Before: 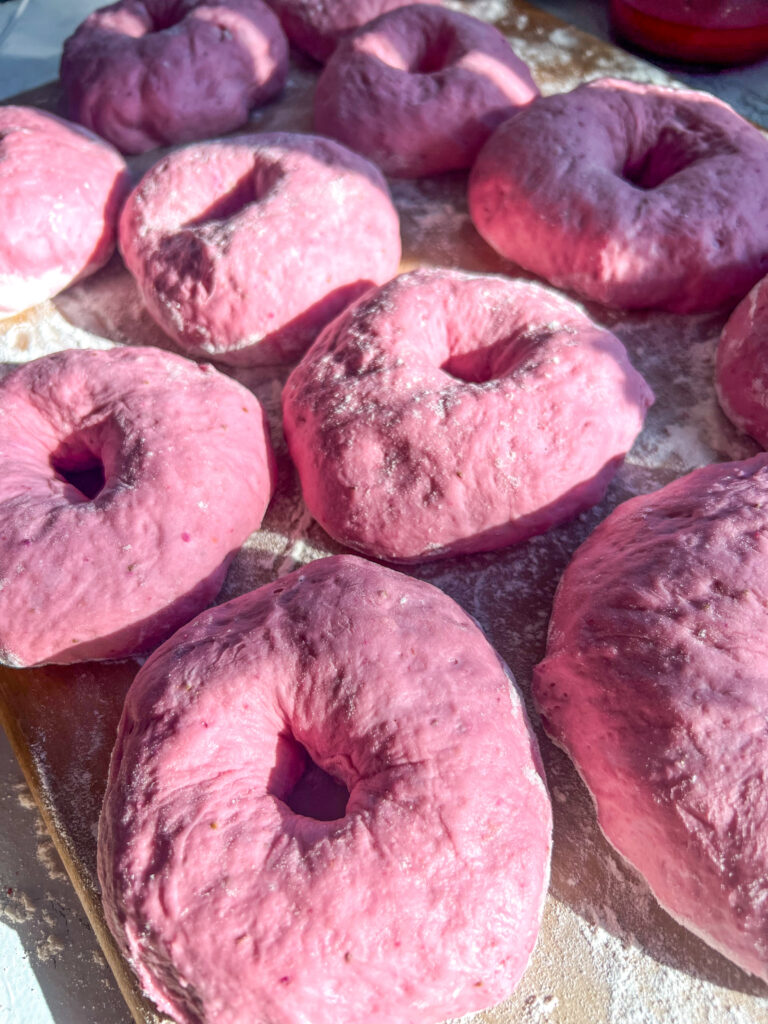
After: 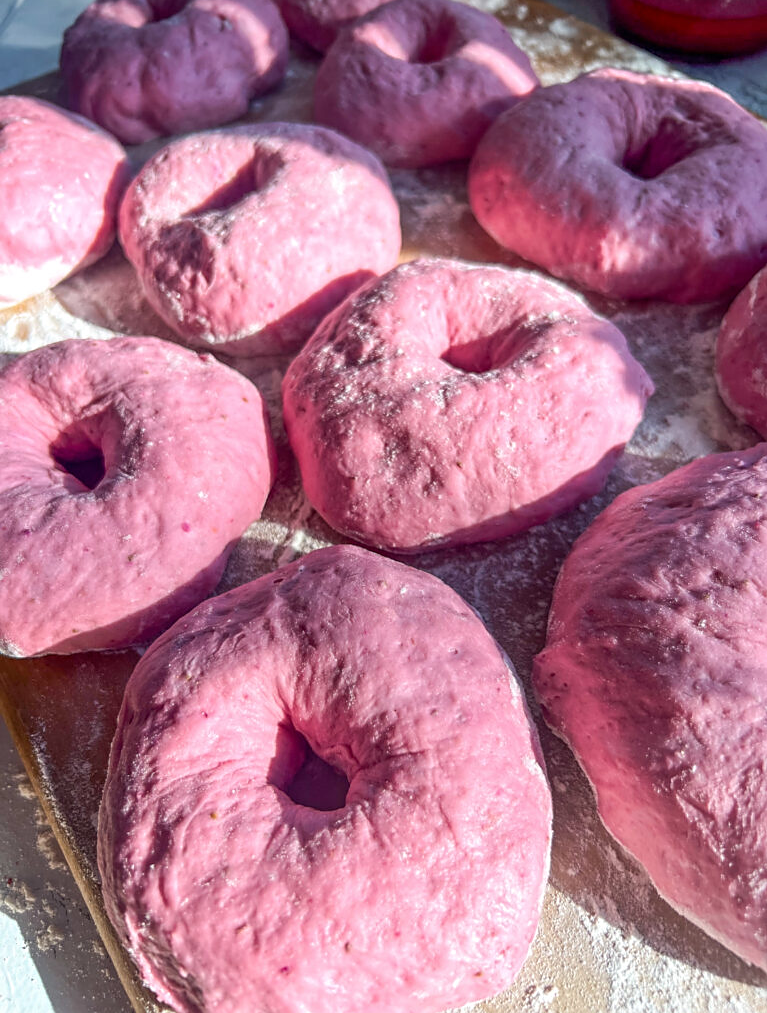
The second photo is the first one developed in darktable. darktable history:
crop: top 1.049%, right 0.001%
sharpen: radius 1.864, amount 0.398, threshold 1.271
